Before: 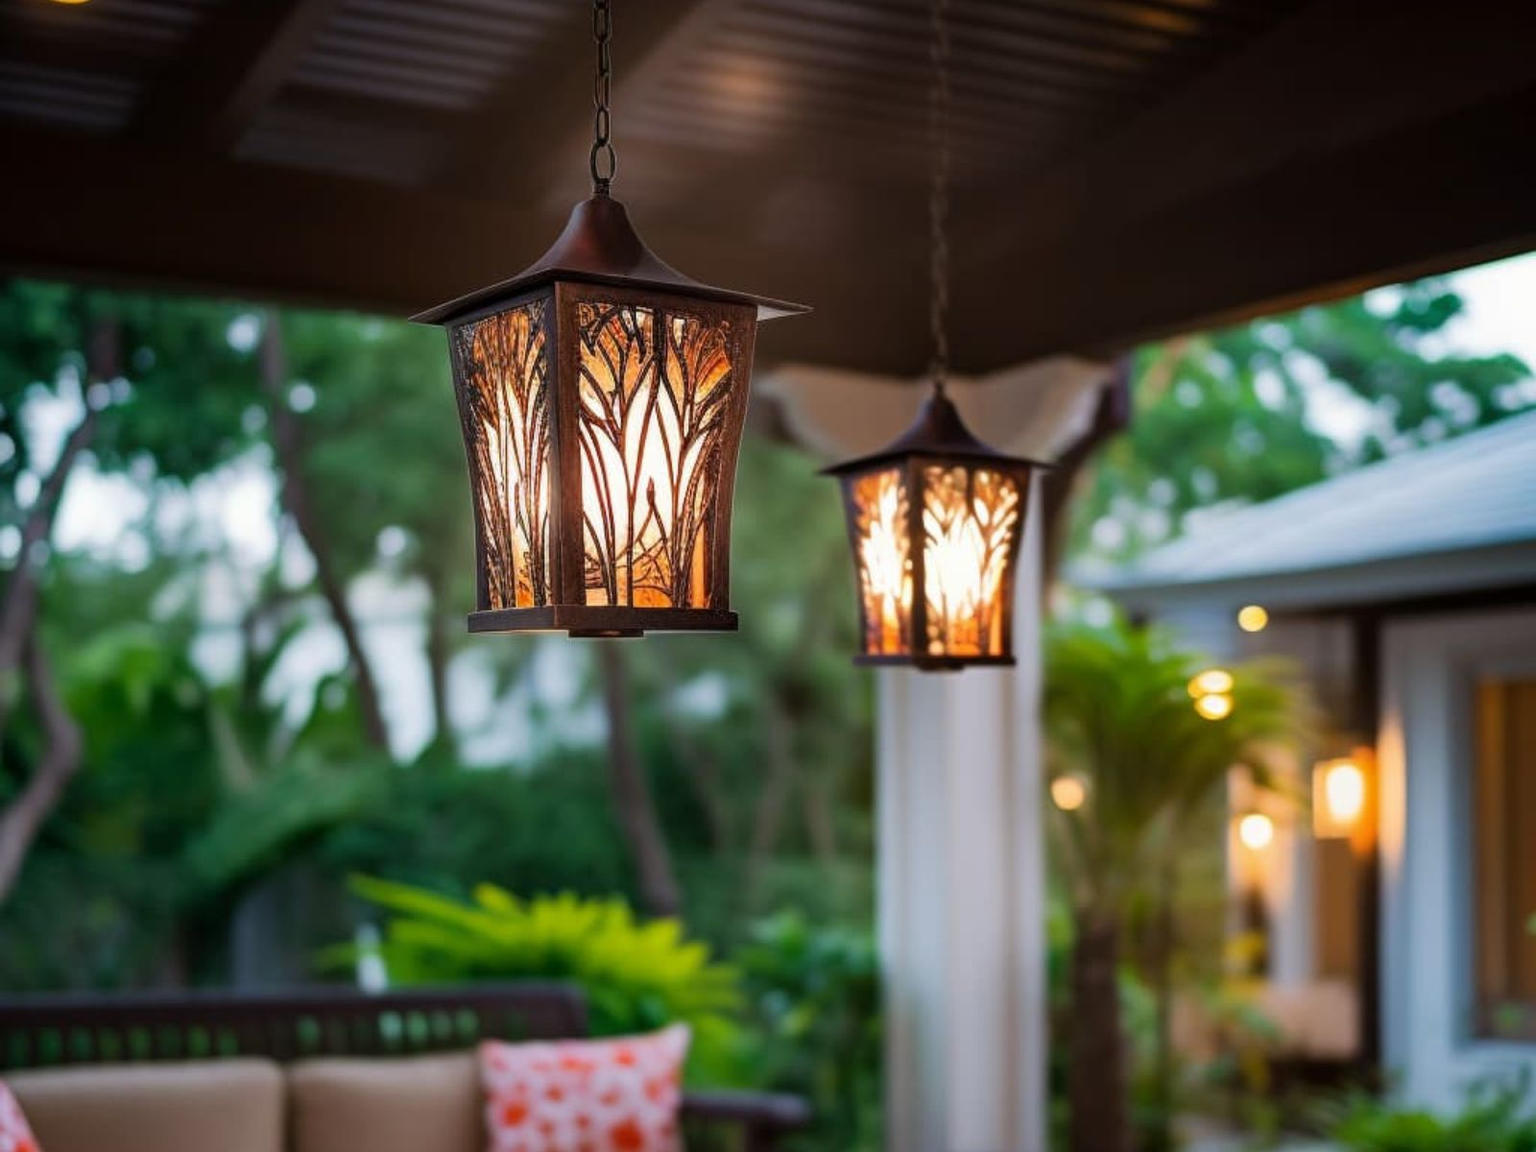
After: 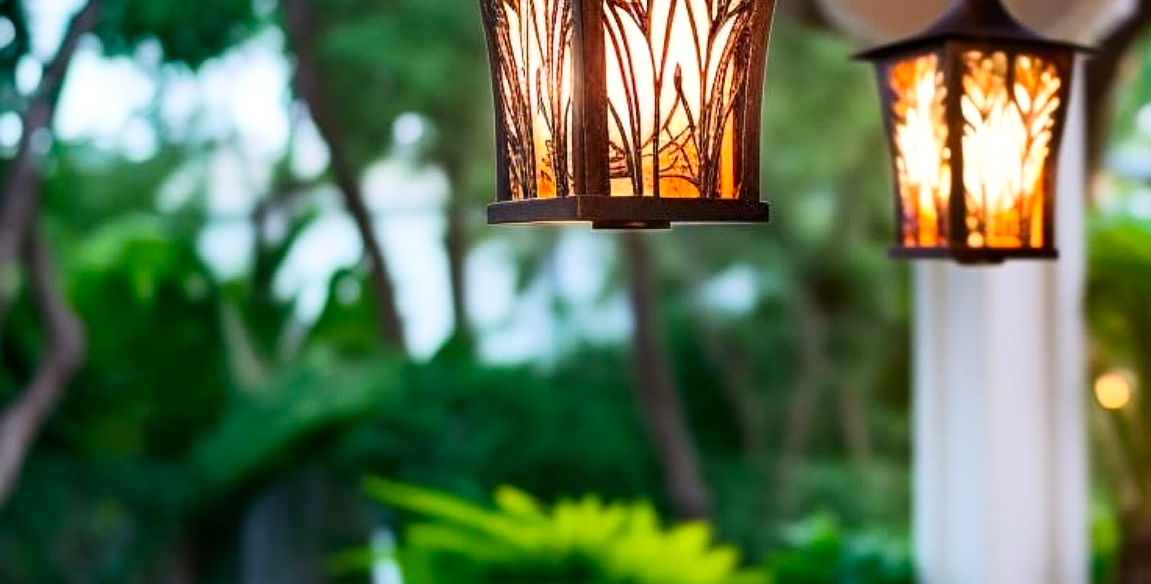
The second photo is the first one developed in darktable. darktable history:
contrast brightness saturation: contrast 0.231, brightness 0.111, saturation 0.291
exposure: black level correction 0.001, exposure 0.017 EV, compensate highlight preservation false
crop: top 36.3%, right 28.046%, bottom 15.004%
color balance rgb: perceptual saturation grading › global saturation 10.096%, contrast 4.874%
contrast equalizer: octaves 7, y [[0.5 ×4, 0.525, 0.667], [0.5 ×6], [0.5 ×6], [0 ×4, 0.042, 0], [0, 0, 0.004, 0.1, 0.191, 0.131]], mix 0.301
